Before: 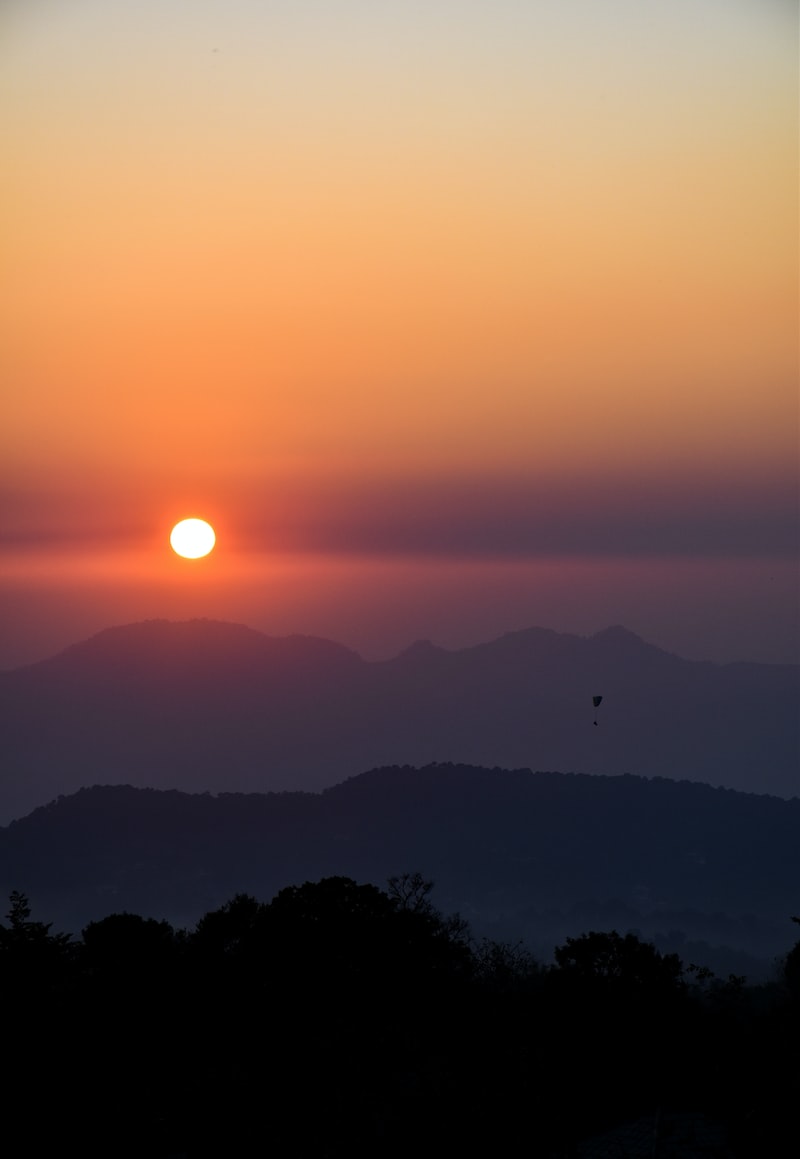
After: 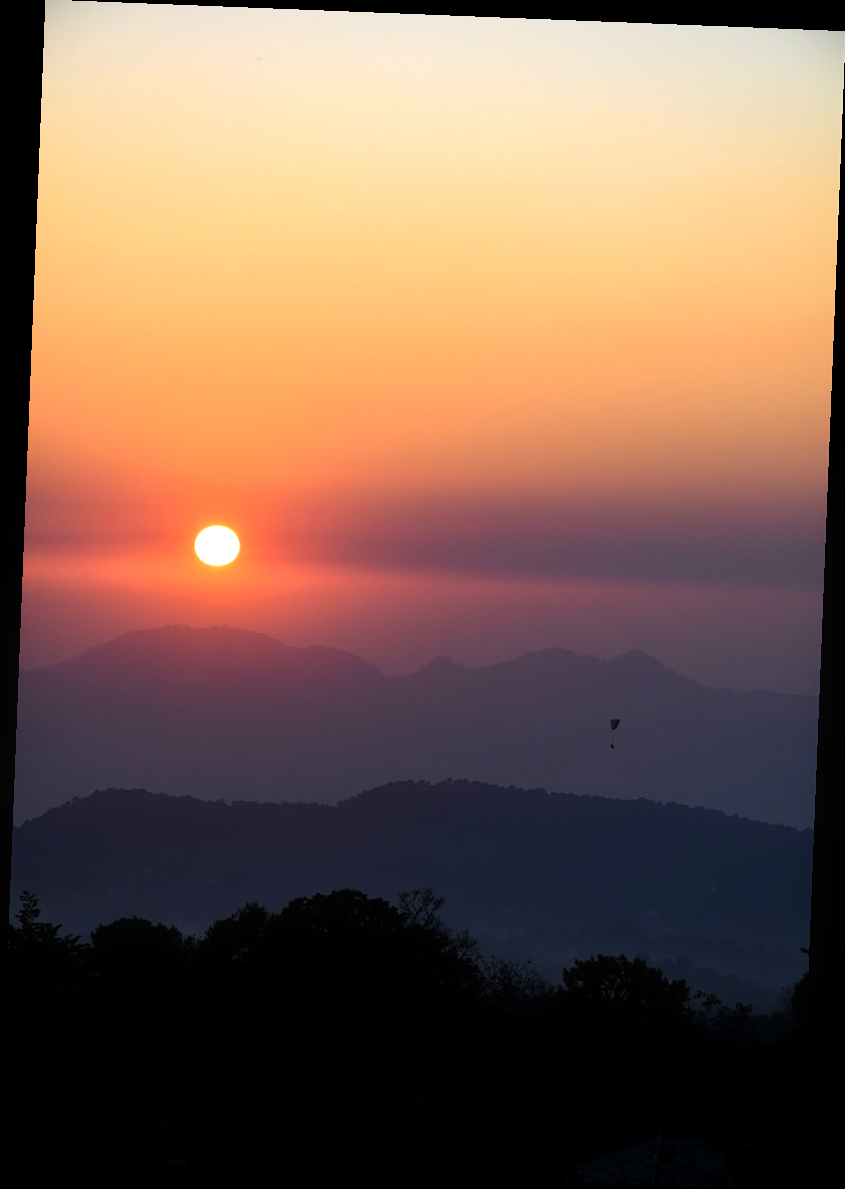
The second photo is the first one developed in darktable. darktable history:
contrast equalizer: y [[0.5, 0.488, 0.462, 0.461, 0.491, 0.5], [0.5 ×6], [0.5 ×6], [0 ×6], [0 ×6]]
rotate and perspective: rotation 2.27°, automatic cropping off
exposure: exposure 0.507 EV, compensate highlight preservation false
